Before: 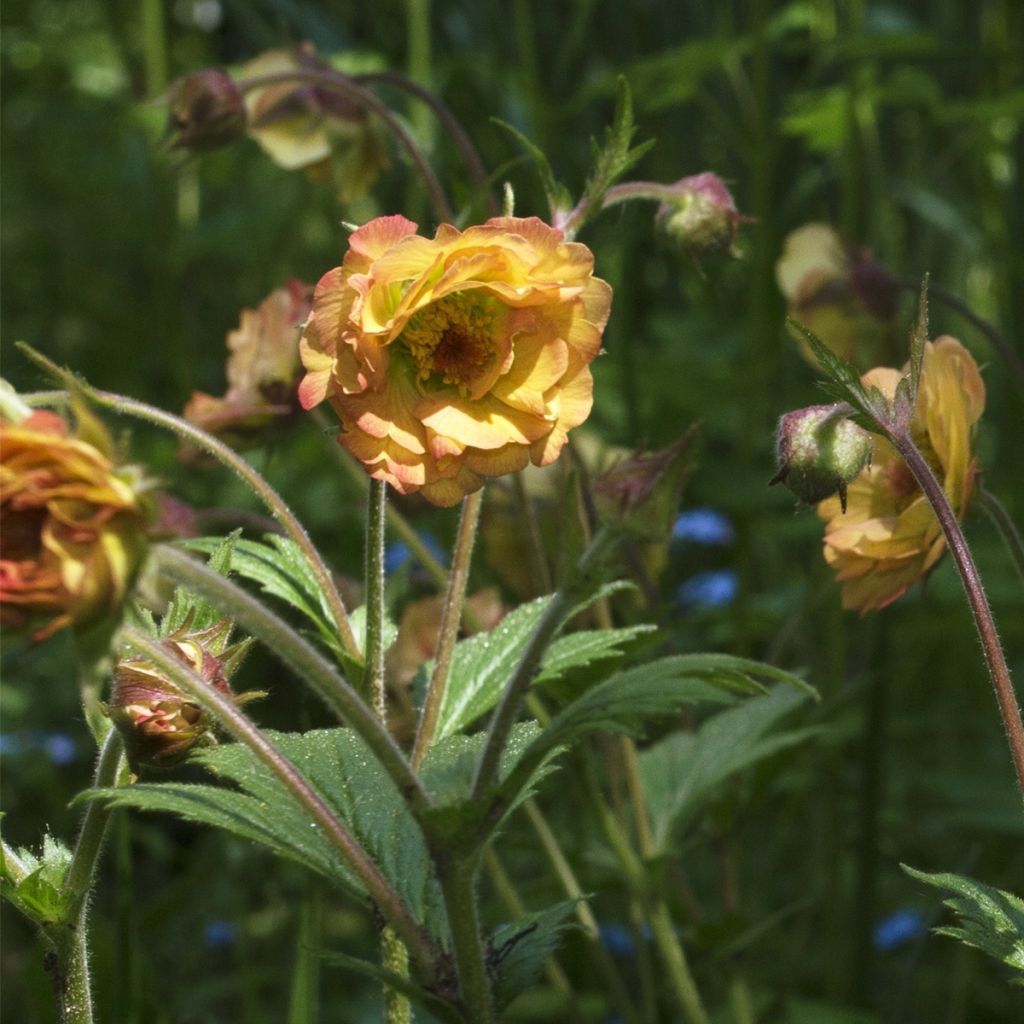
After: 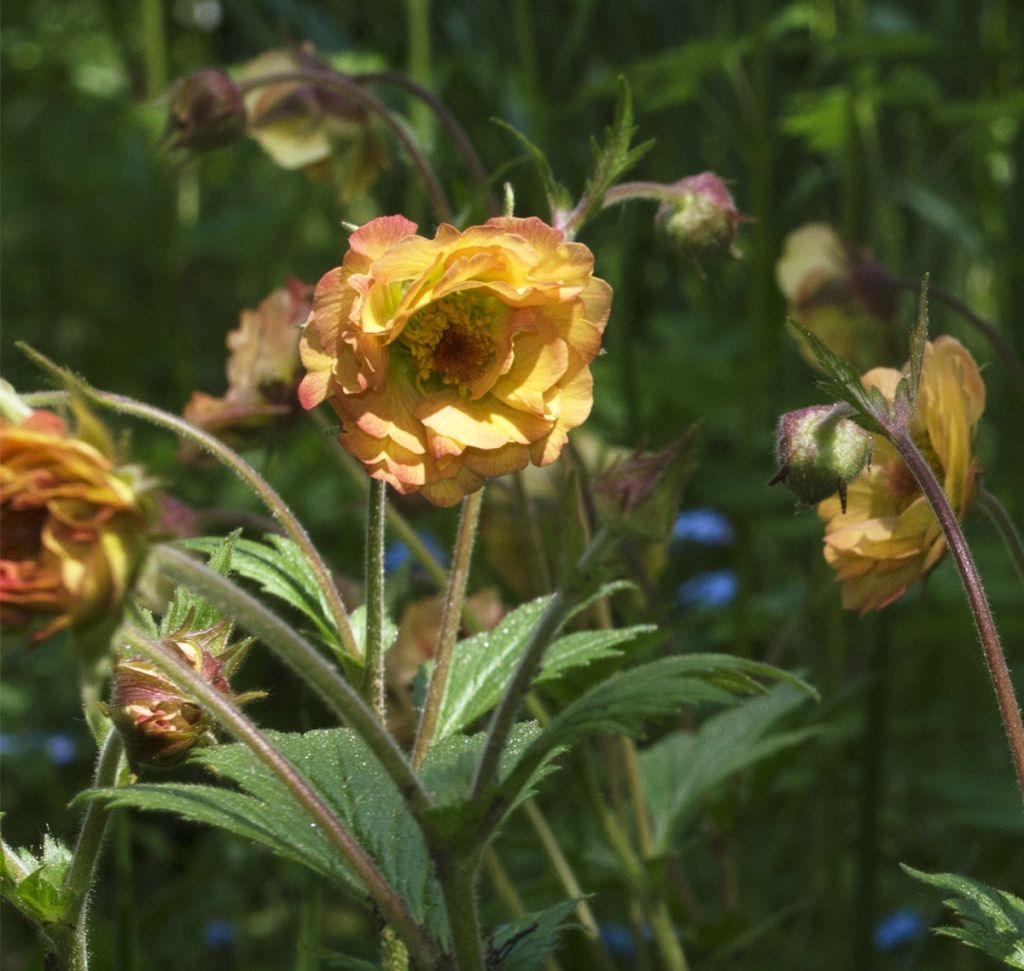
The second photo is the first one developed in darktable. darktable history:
crop and rotate: top 0.003%, bottom 5.133%
